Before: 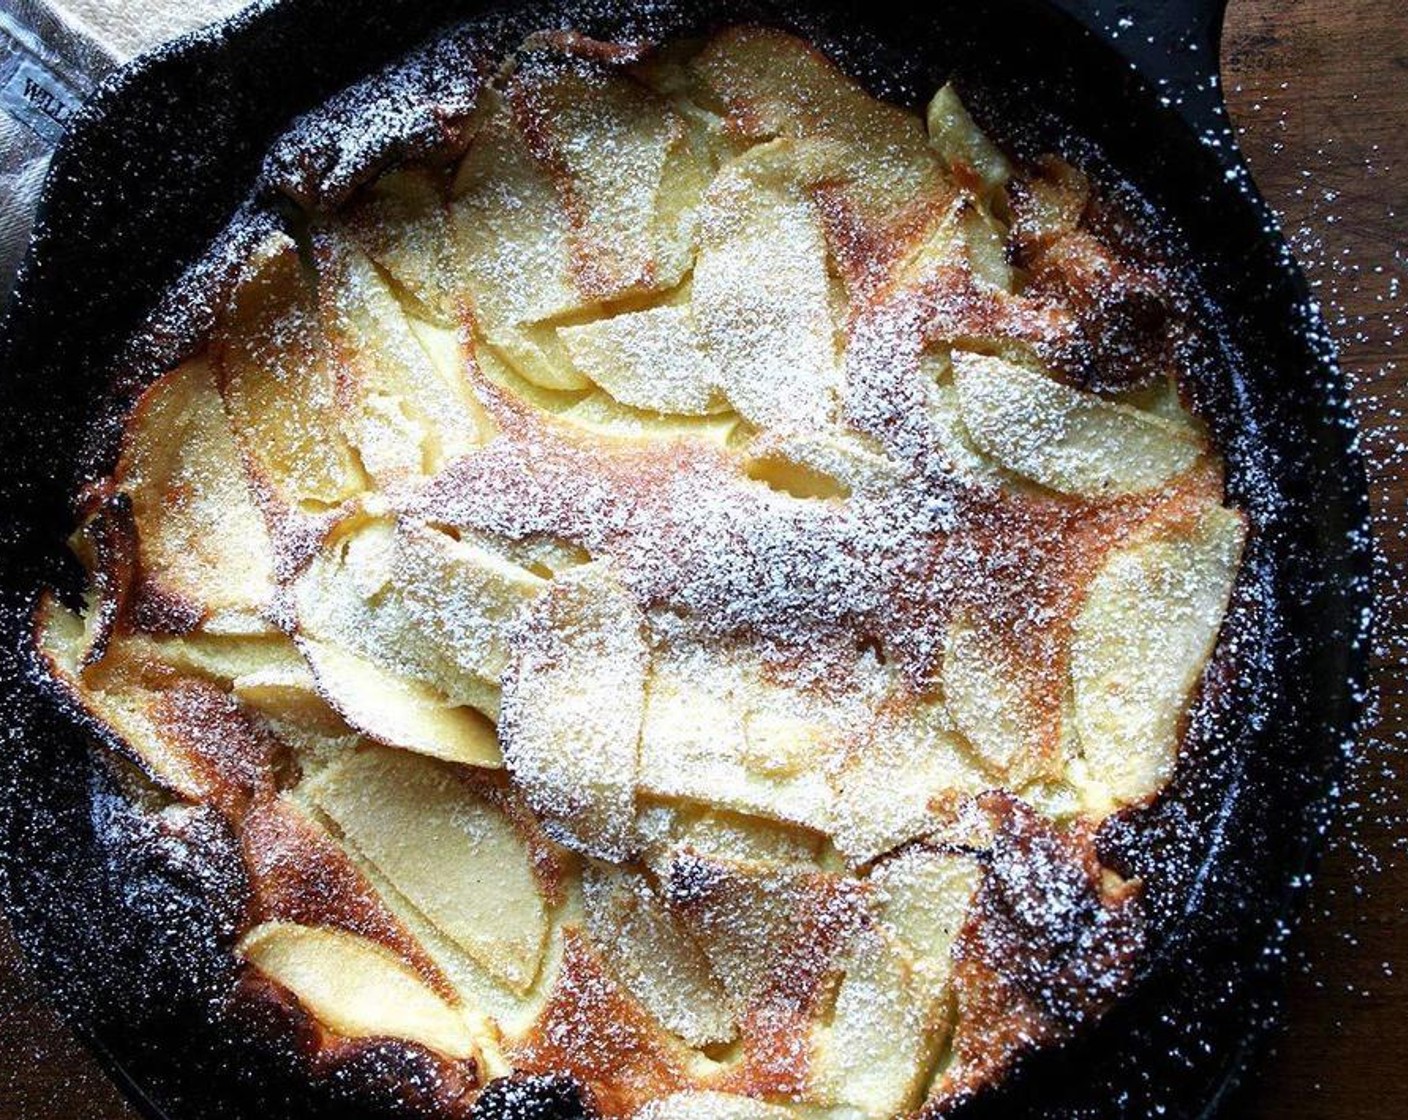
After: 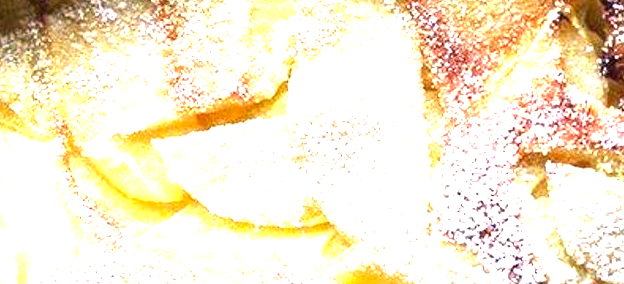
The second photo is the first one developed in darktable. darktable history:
exposure: black level correction 0, exposure 1.741 EV, compensate exposure bias true, compensate highlight preservation false
crop: left 28.789%, top 16.794%, right 26.87%, bottom 57.76%
color correction: highlights a* 11.73, highlights b* 11.86
